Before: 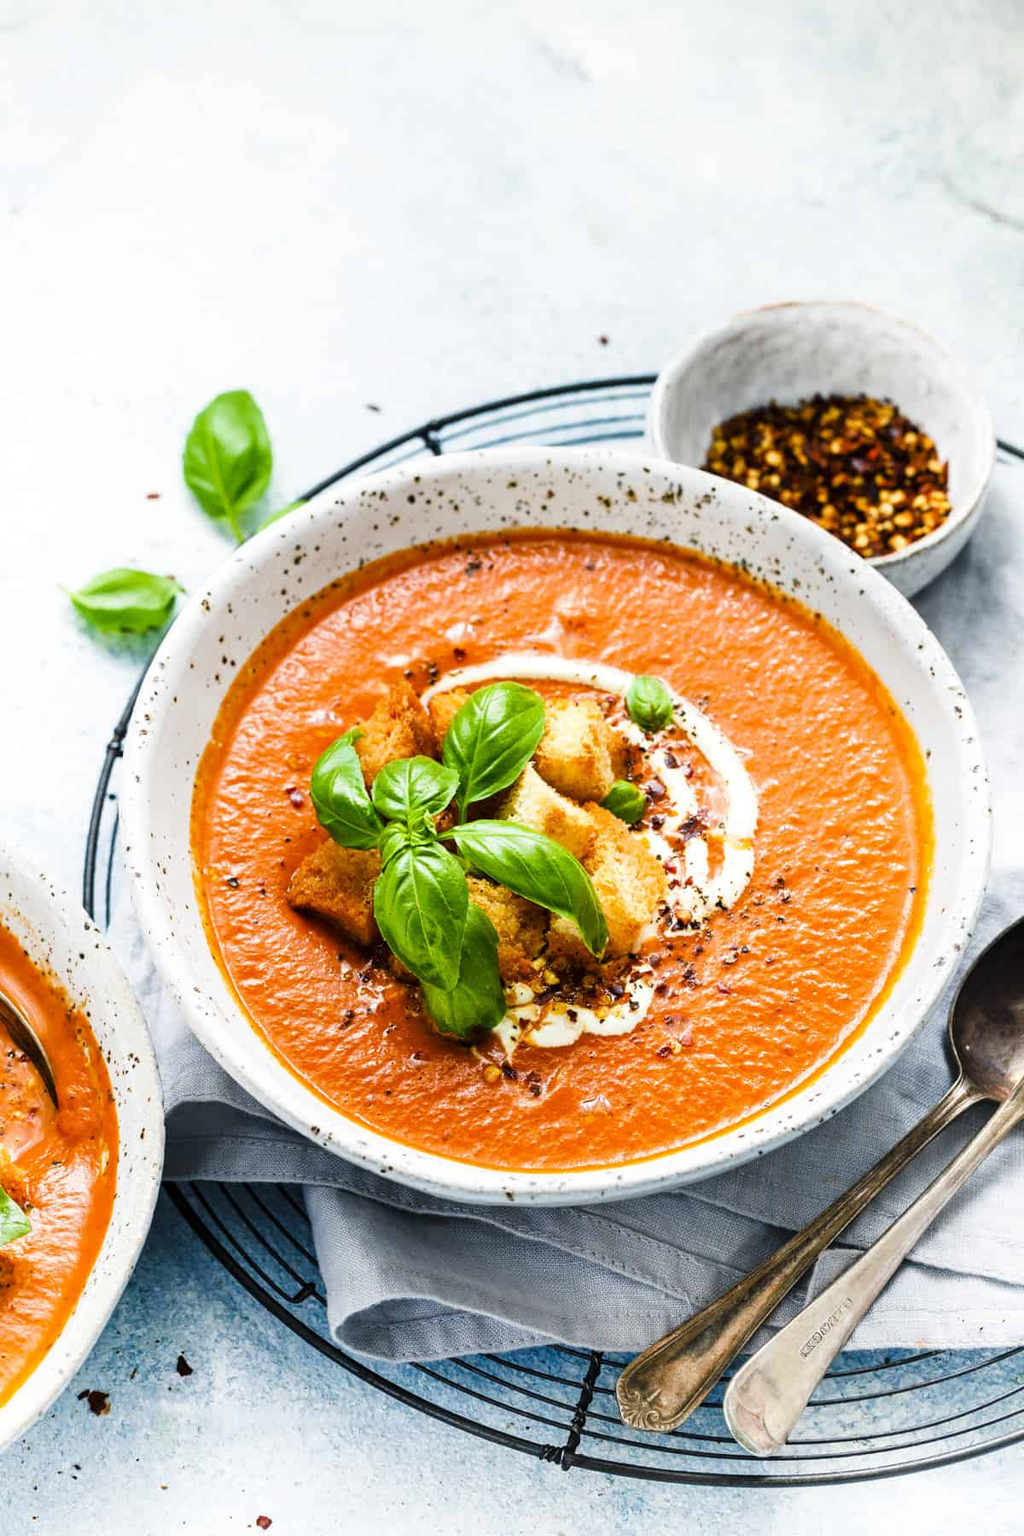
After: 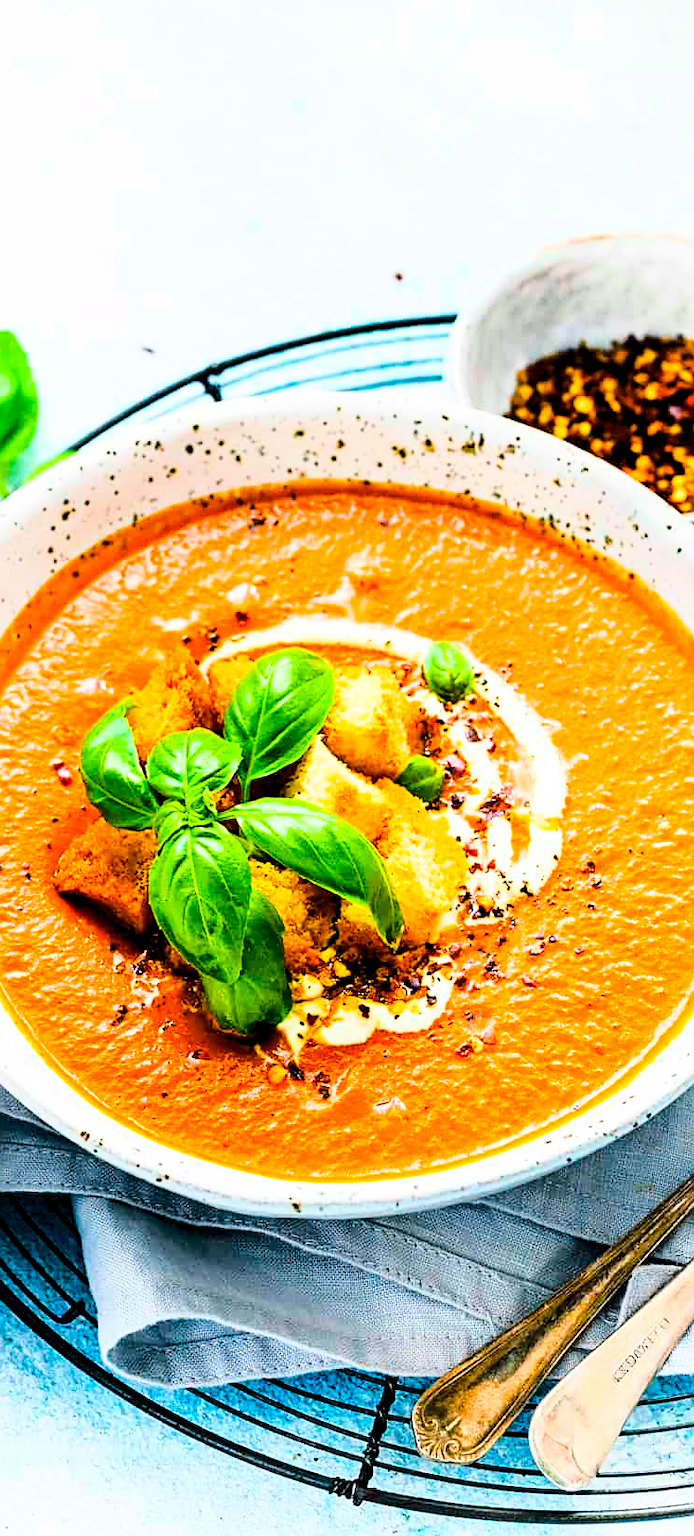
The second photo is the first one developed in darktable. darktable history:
base curve: curves: ch0 [(0, 0) (0.028, 0.03) (0.121, 0.232) (0.46, 0.748) (0.859, 0.968) (1, 1)]
color balance rgb: shadows lift › luminance -7.815%, shadows lift › chroma 2.179%, shadows lift › hue 167.45°, global offset › luminance -0.502%, linear chroma grading › global chroma 15.19%, perceptual saturation grading › global saturation 25.816%
crop and rotate: left 23.225%, top 5.647%, right 14.42%, bottom 2.357%
sharpen: on, module defaults
